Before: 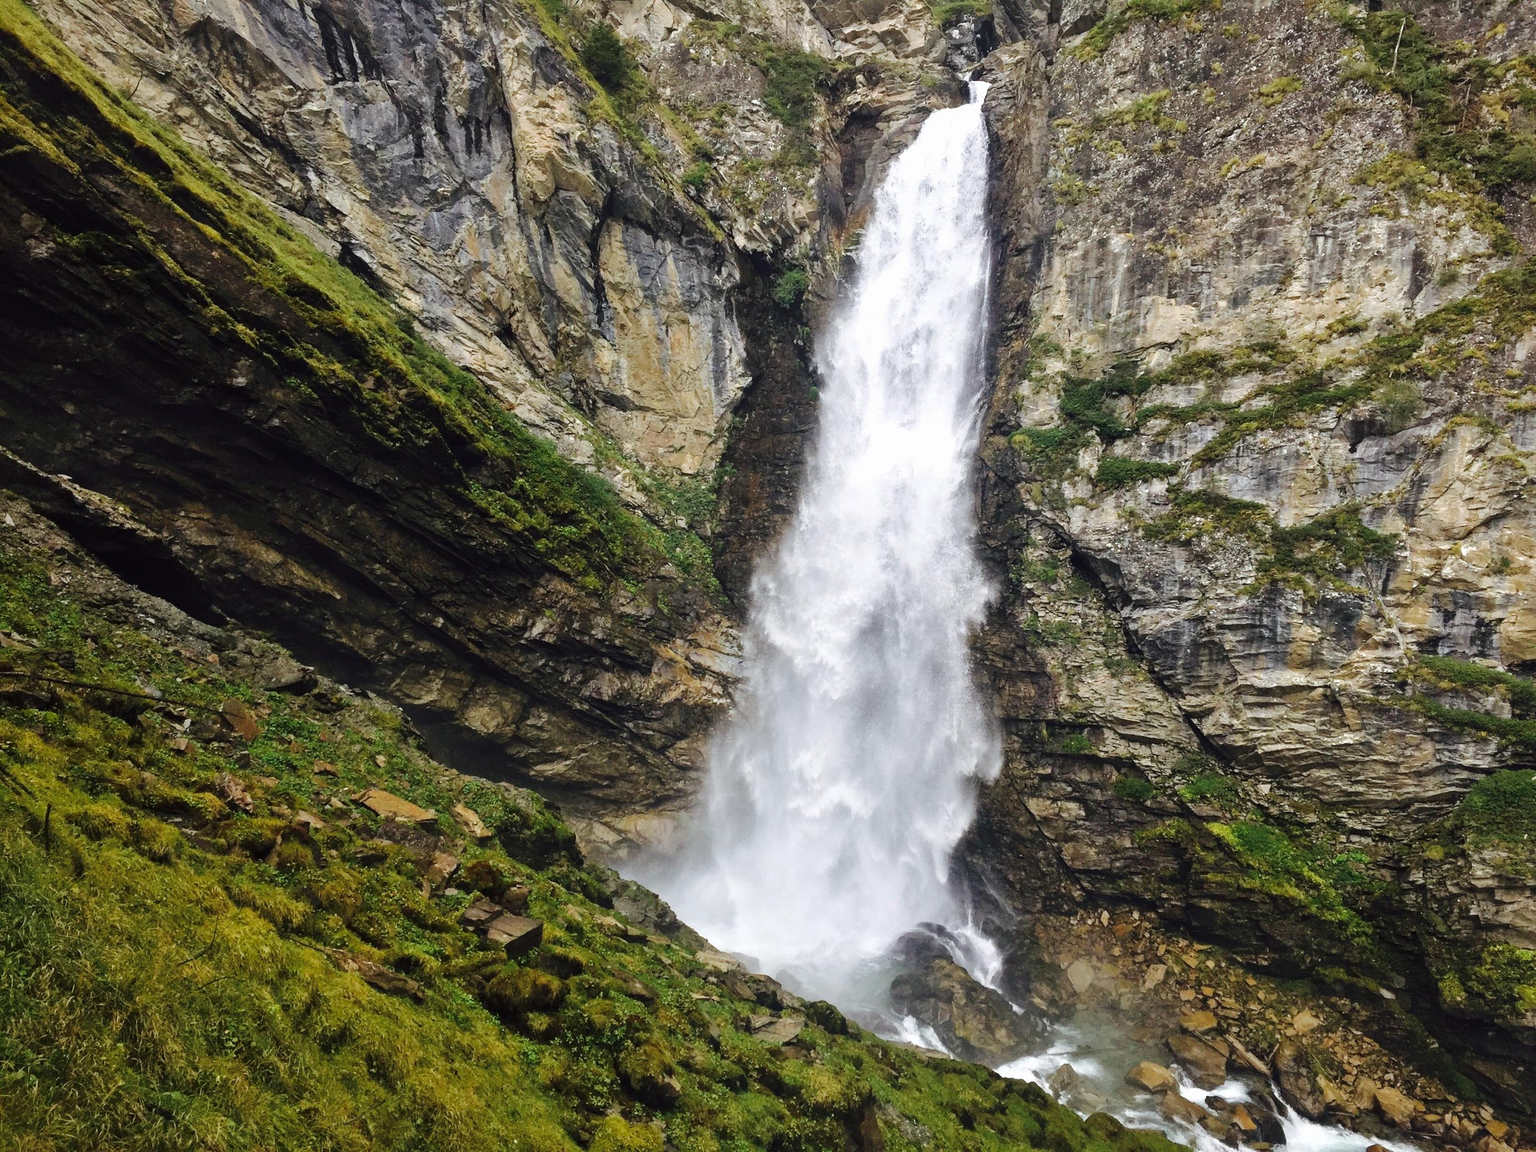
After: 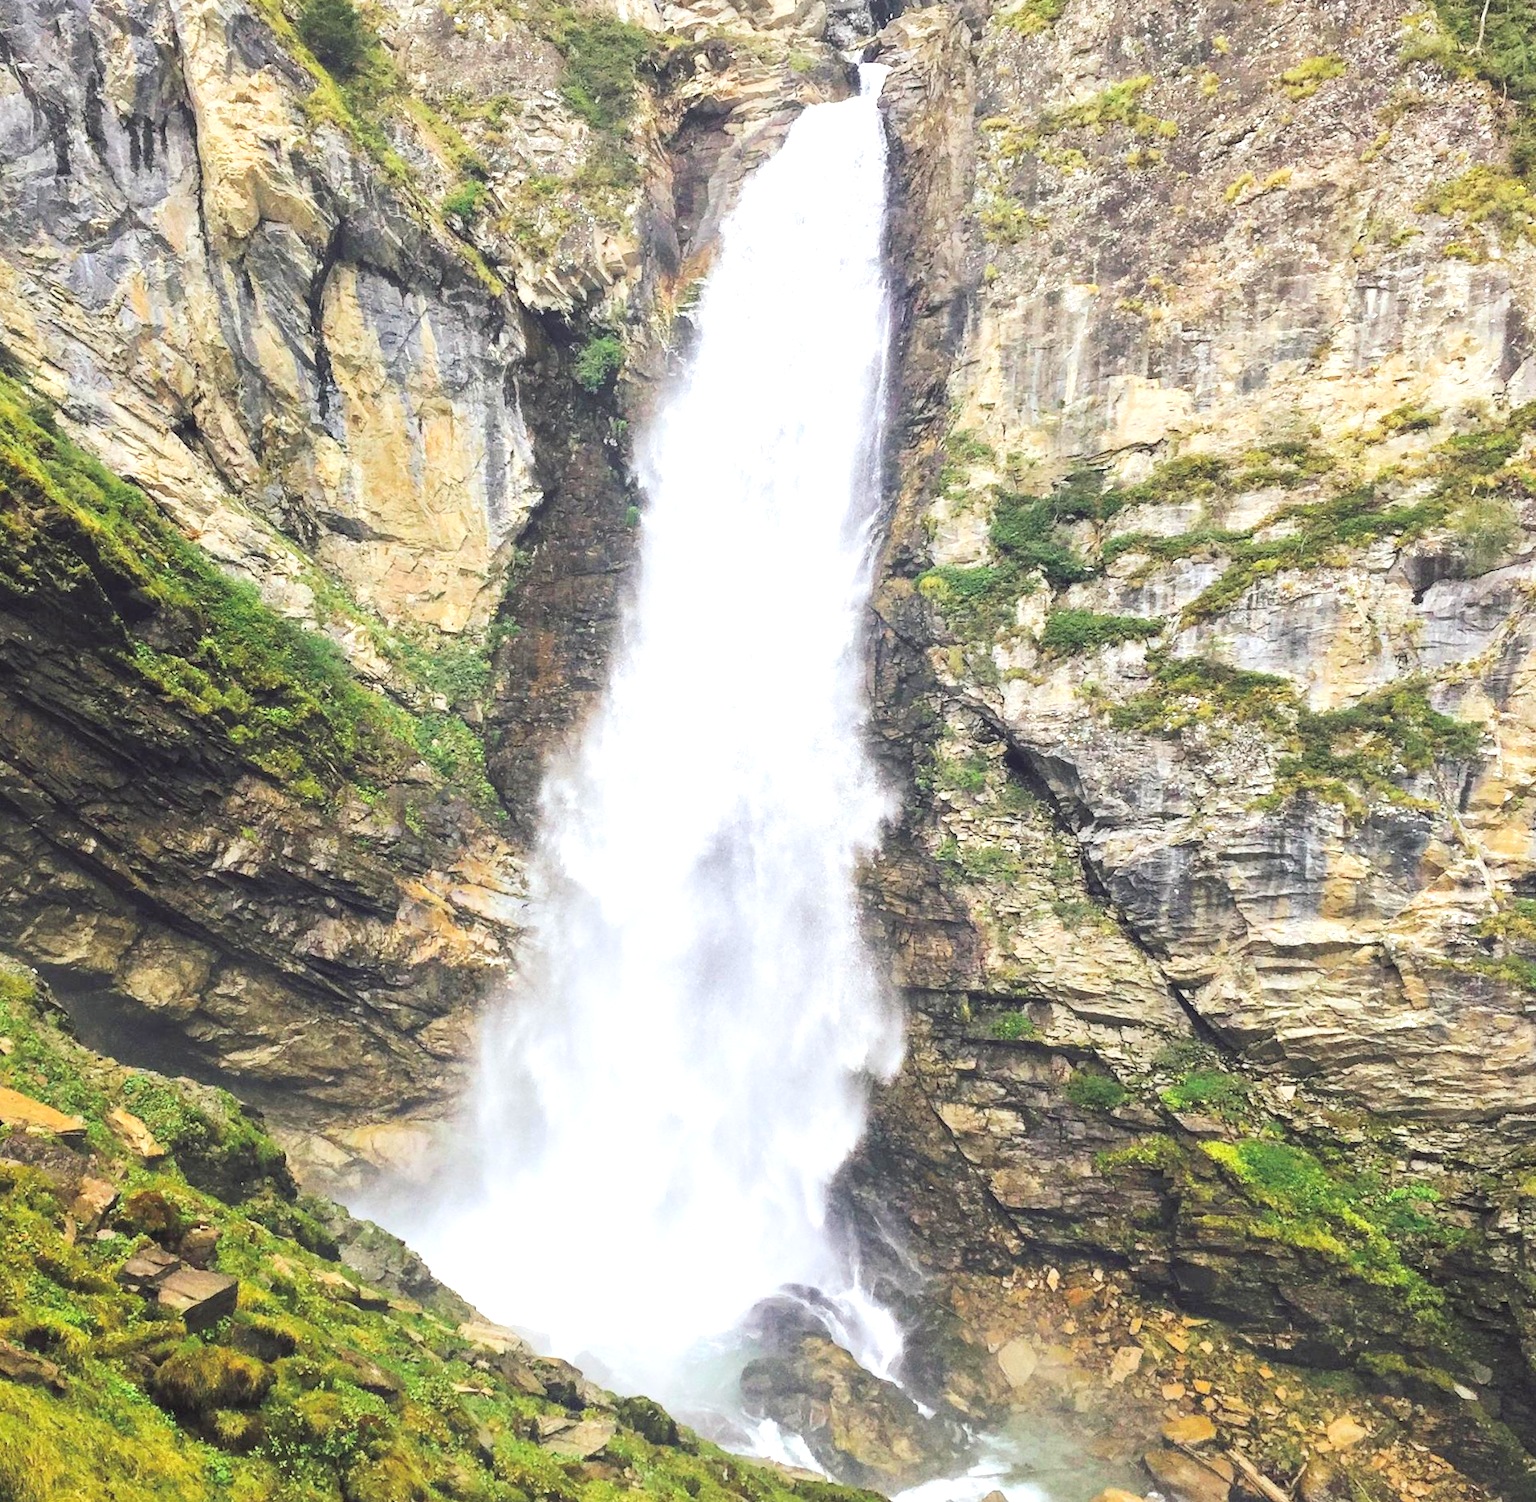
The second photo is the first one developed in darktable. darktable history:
contrast brightness saturation: contrast 0.1, brightness 0.3, saturation 0.14
crop and rotate: left 24.034%, top 2.838%, right 6.406%, bottom 6.299%
rotate and perspective: rotation 0.192°, lens shift (horizontal) -0.015, crop left 0.005, crop right 0.996, crop top 0.006, crop bottom 0.99
exposure: black level correction 0, exposure 0.7 EV, compensate exposure bias true, compensate highlight preservation false
